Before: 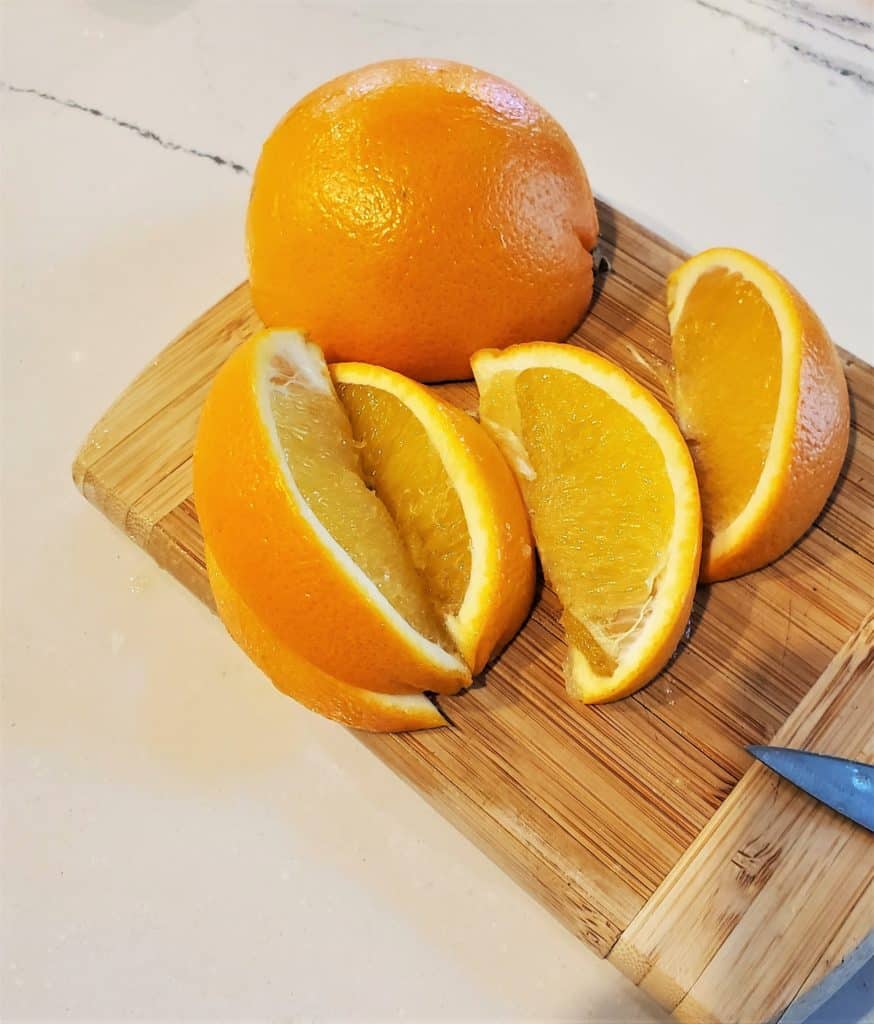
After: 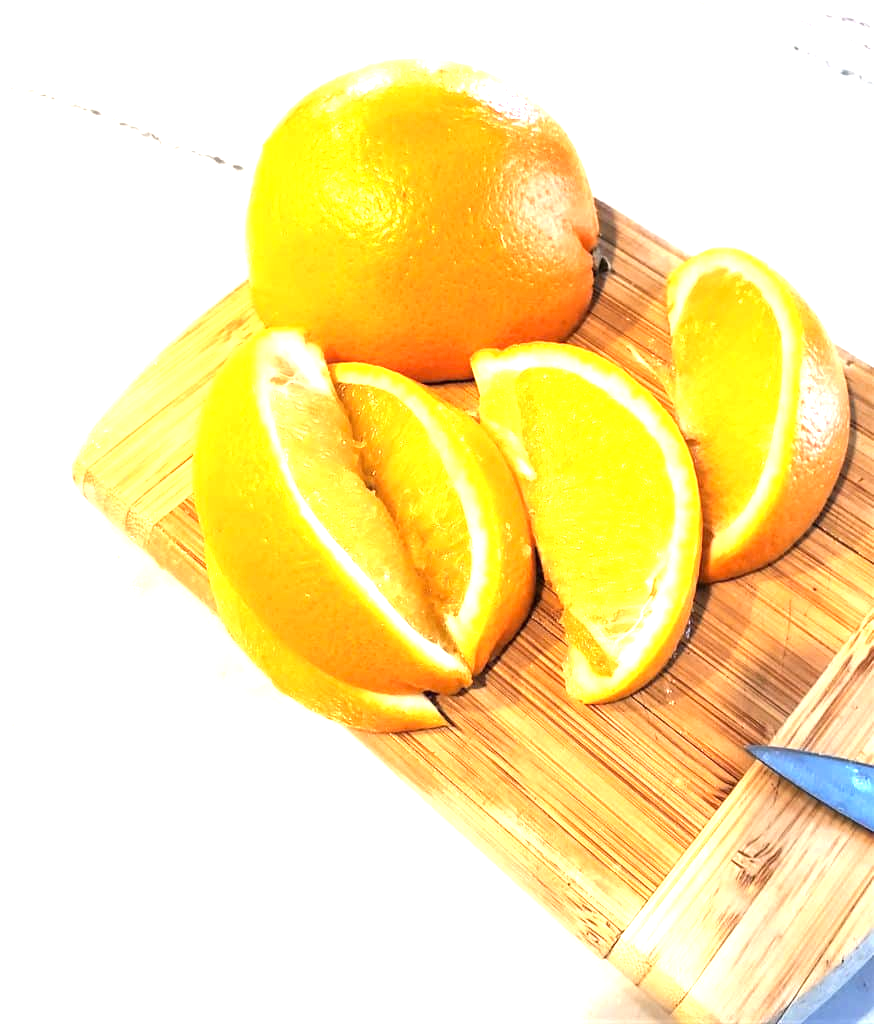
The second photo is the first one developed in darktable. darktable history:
white balance: emerald 1
exposure: black level correction 0, exposure 1.45 EV, compensate exposure bias true, compensate highlight preservation false
